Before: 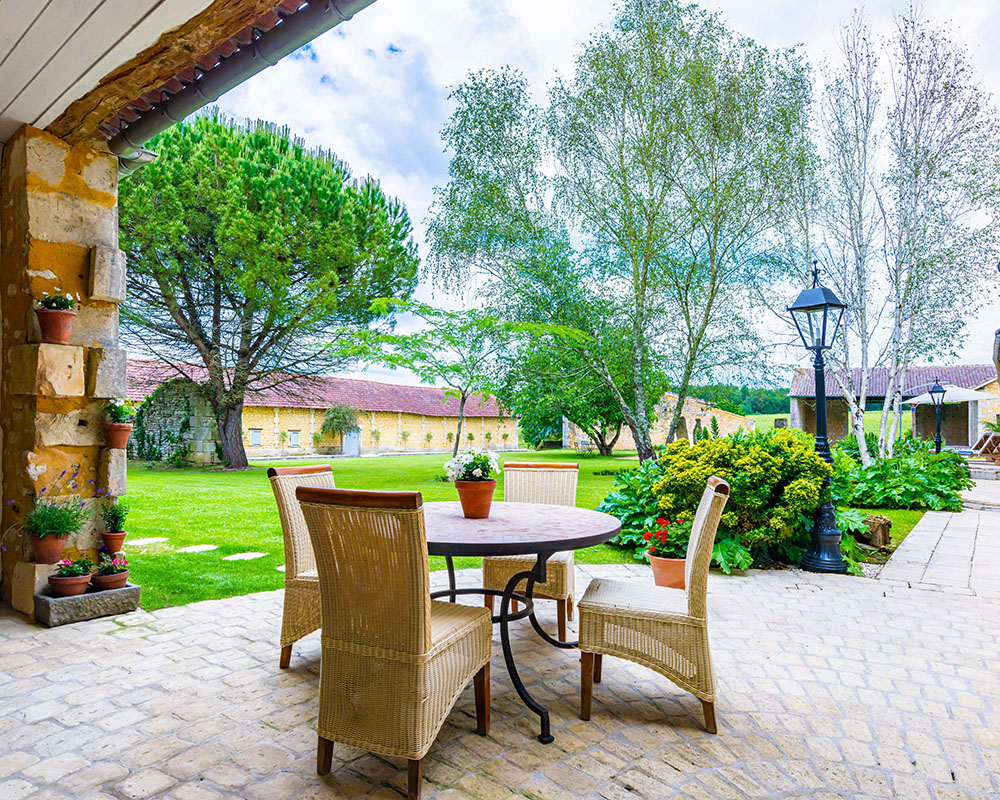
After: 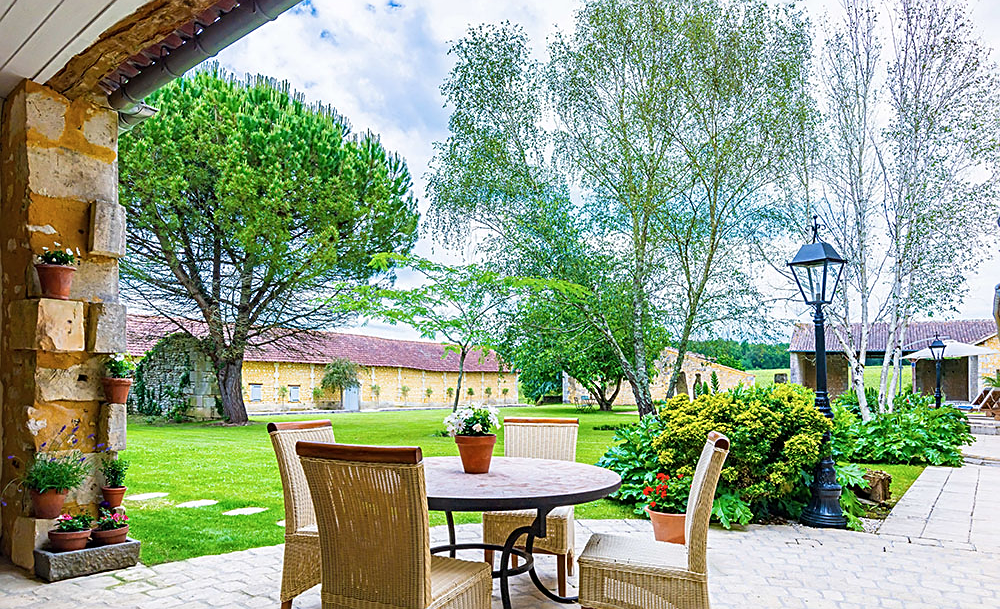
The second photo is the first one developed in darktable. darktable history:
contrast brightness saturation: saturation -0.066
sharpen: on, module defaults
crop: top 5.685%, bottom 18.182%
